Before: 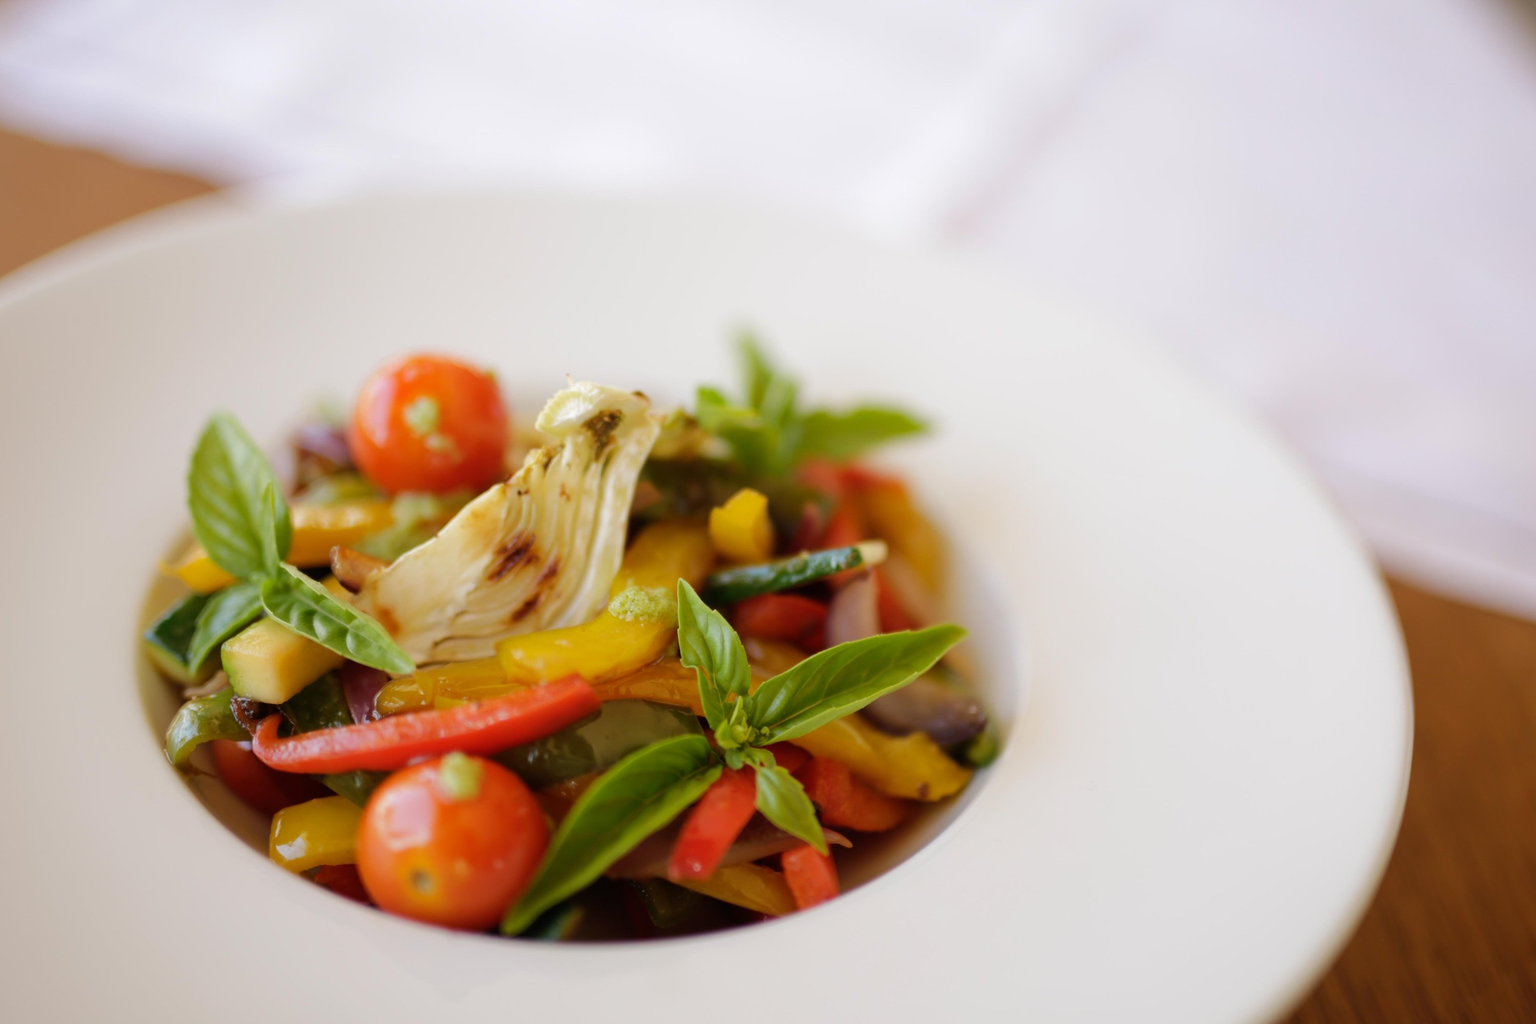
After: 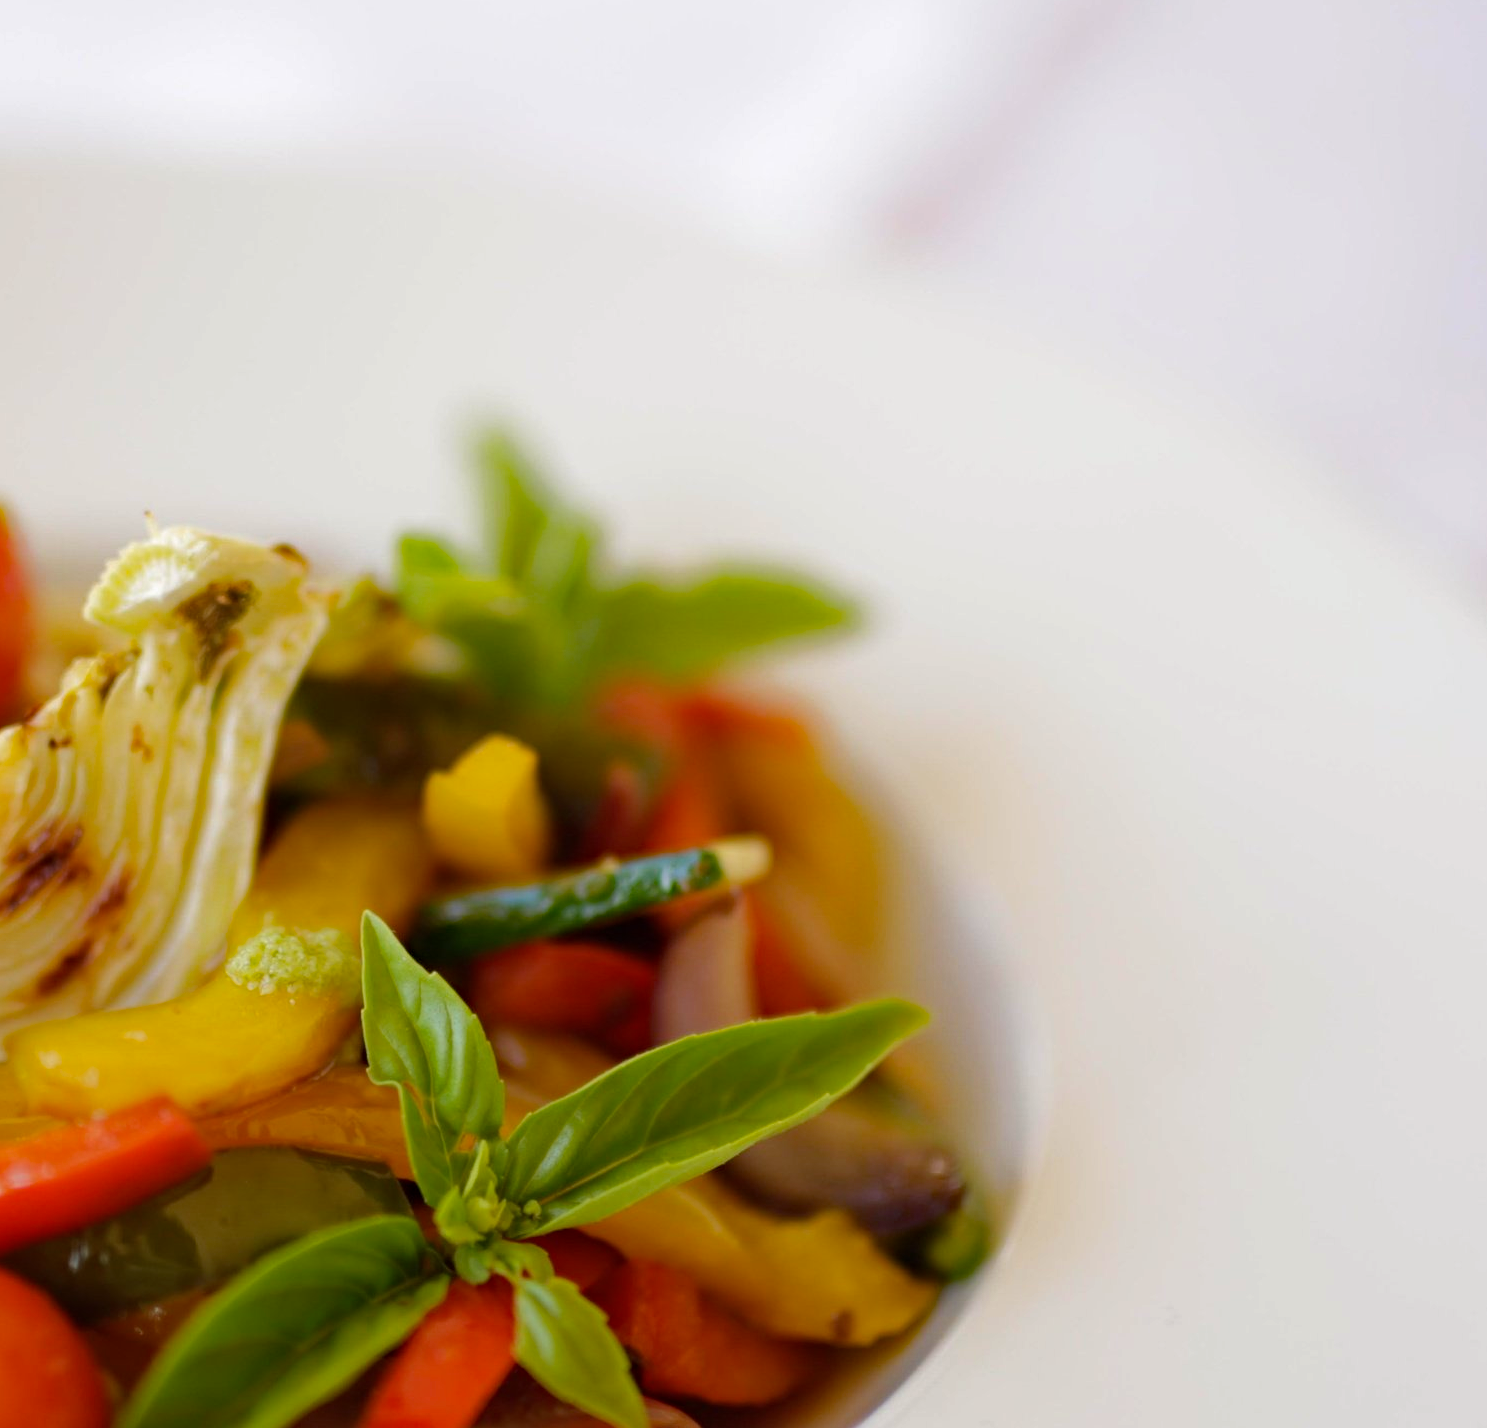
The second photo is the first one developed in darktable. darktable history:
crop: left 32.075%, top 10.976%, right 18.355%, bottom 17.596%
haze removal: strength 0.53, distance 0.925, compatibility mode true, adaptive false
